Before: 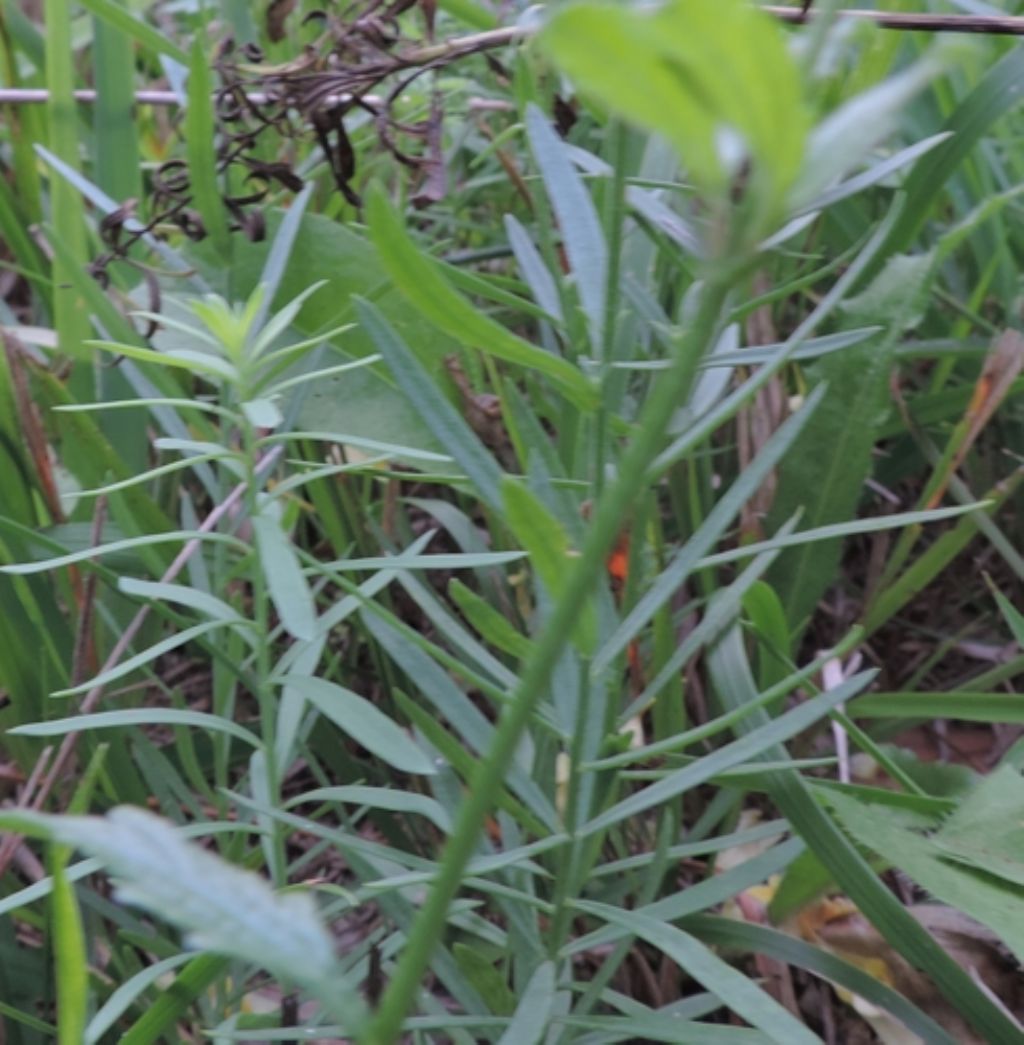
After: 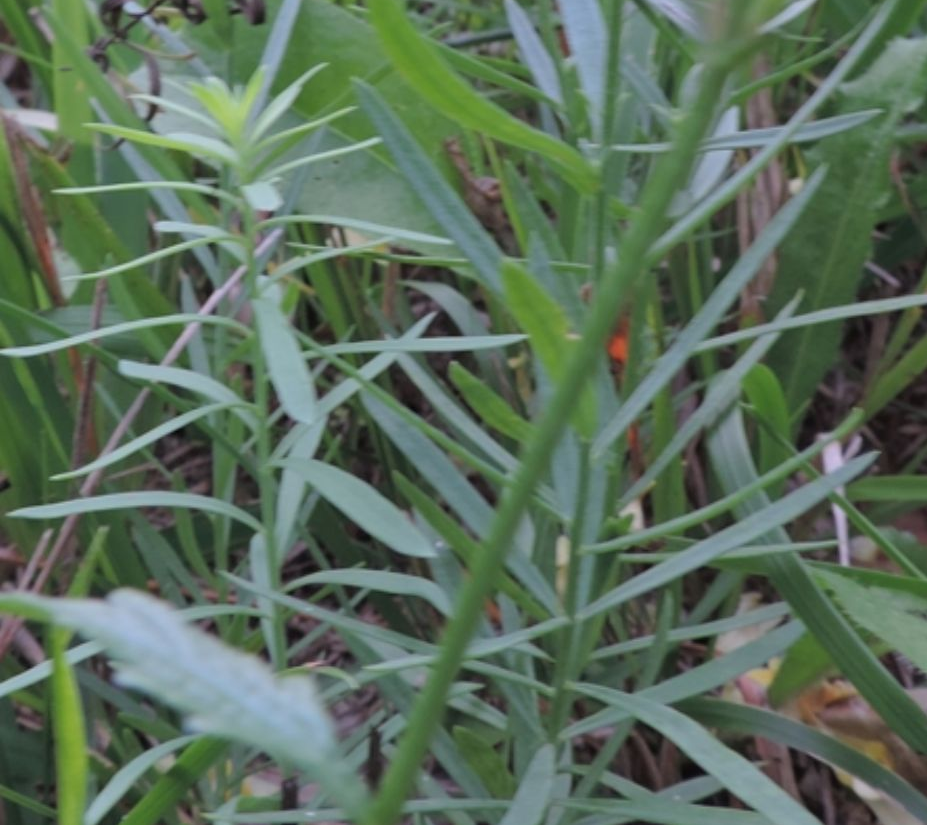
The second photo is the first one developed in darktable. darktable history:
crop: top 20.772%, right 9.418%, bottom 0.228%
